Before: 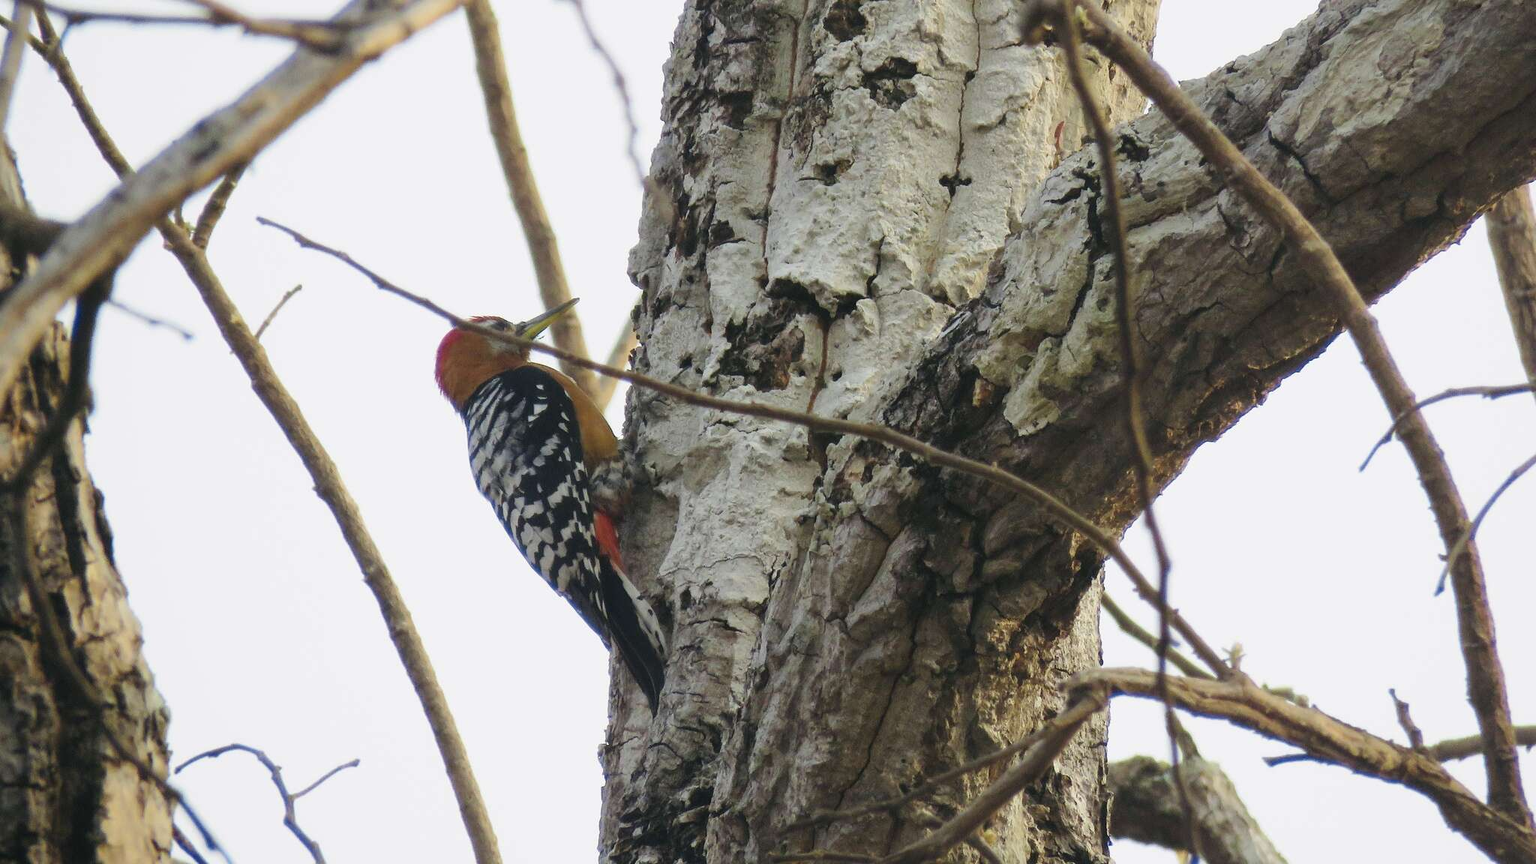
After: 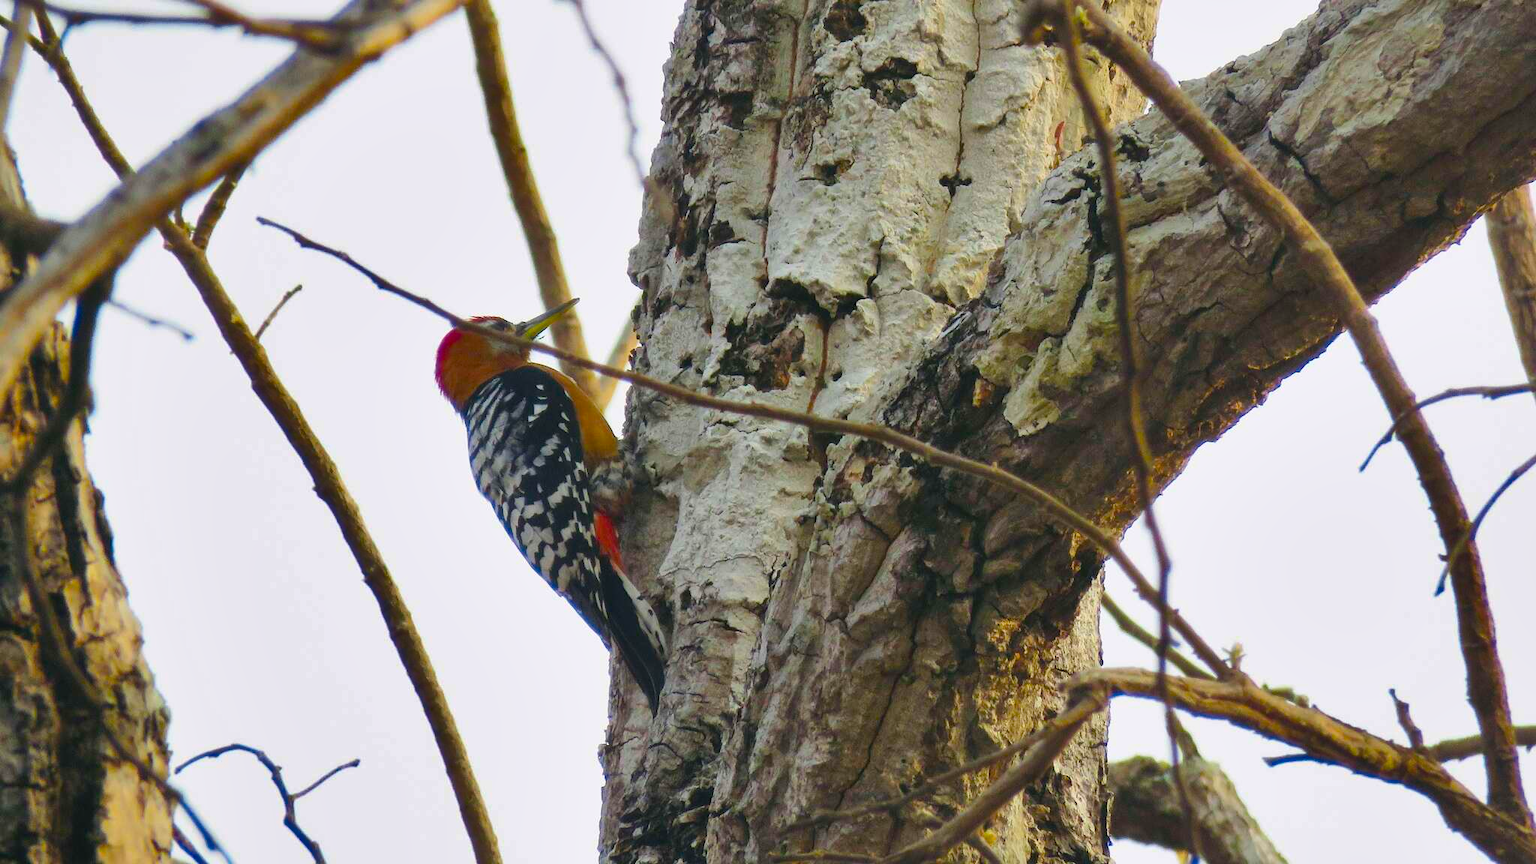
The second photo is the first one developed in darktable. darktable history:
color balance rgb: linear chroma grading › global chroma 10.441%, perceptual saturation grading › global saturation 30.694%
shadows and highlights: low approximation 0.01, soften with gaussian
